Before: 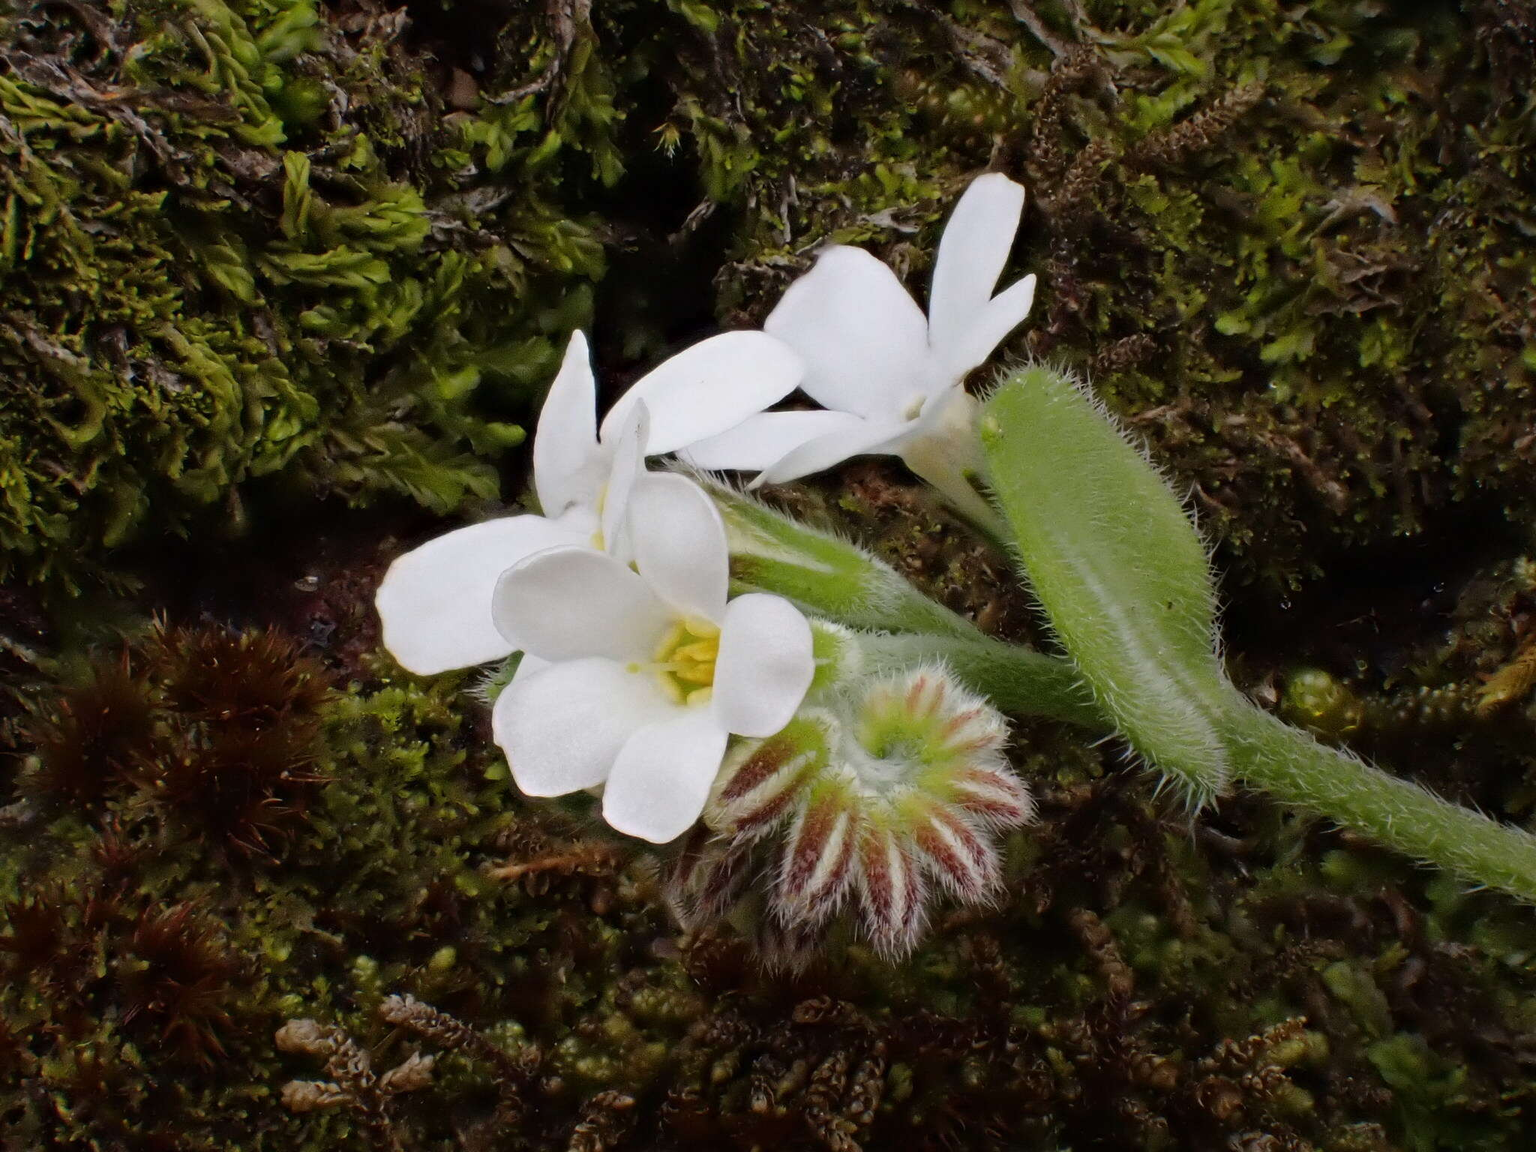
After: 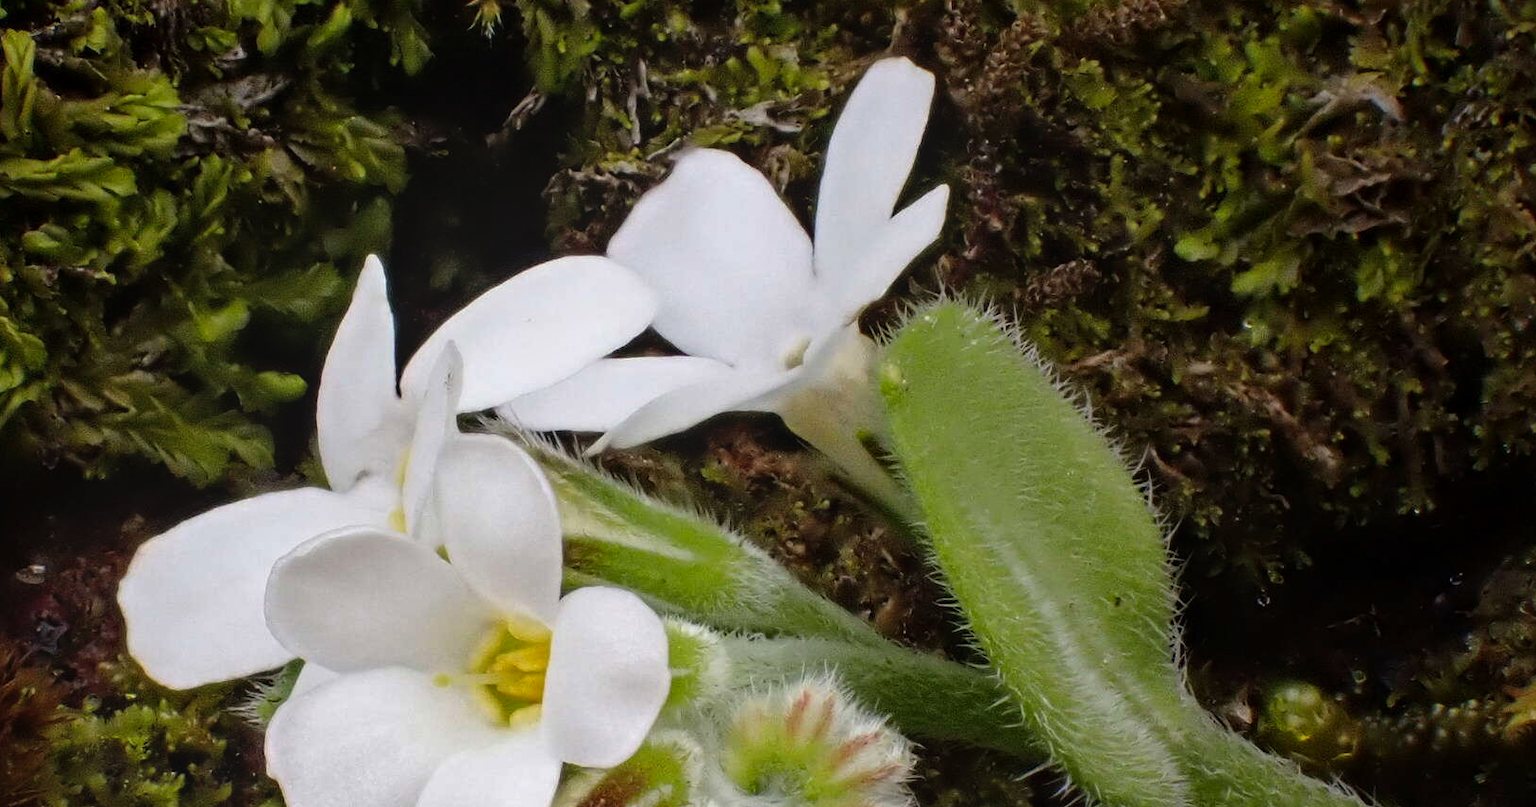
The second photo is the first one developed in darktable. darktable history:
local contrast: detail 110%
color balance: contrast 10%
crop: left 18.38%, top 11.092%, right 2.134%, bottom 33.217%
